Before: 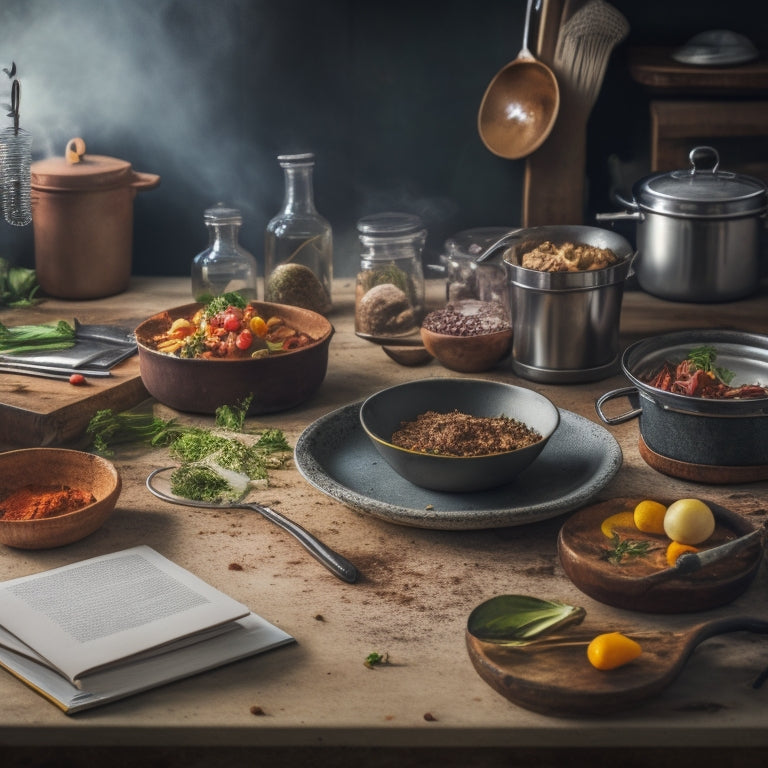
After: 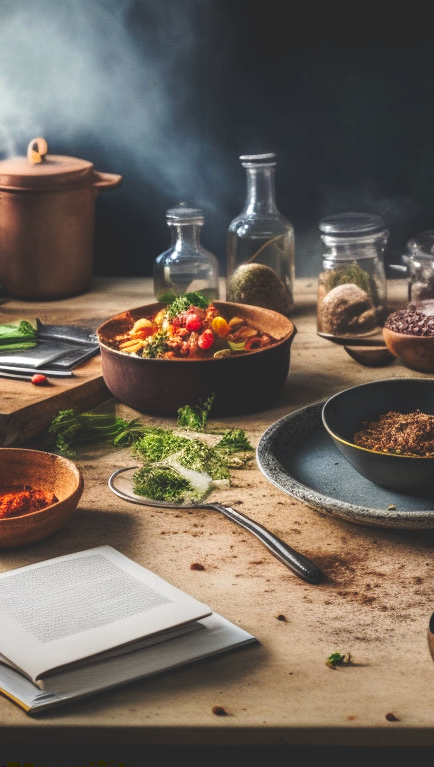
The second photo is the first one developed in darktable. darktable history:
tone curve: curves: ch0 [(0, 0) (0.003, 0.161) (0.011, 0.161) (0.025, 0.161) (0.044, 0.161) (0.069, 0.161) (0.1, 0.161) (0.136, 0.163) (0.177, 0.179) (0.224, 0.207) (0.277, 0.243) (0.335, 0.292) (0.399, 0.361) (0.468, 0.452) (0.543, 0.547) (0.623, 0.638) (0.709, 0.731) (0.801, 0.826) (0.898, 0.911) (1, 1)], preserve colors none
exposure: black level correction 0.005, exposure 0.416 EV, compensate exposure bias true, compensate highlight preservation false
crop: left 5.05%, right 38.382%
